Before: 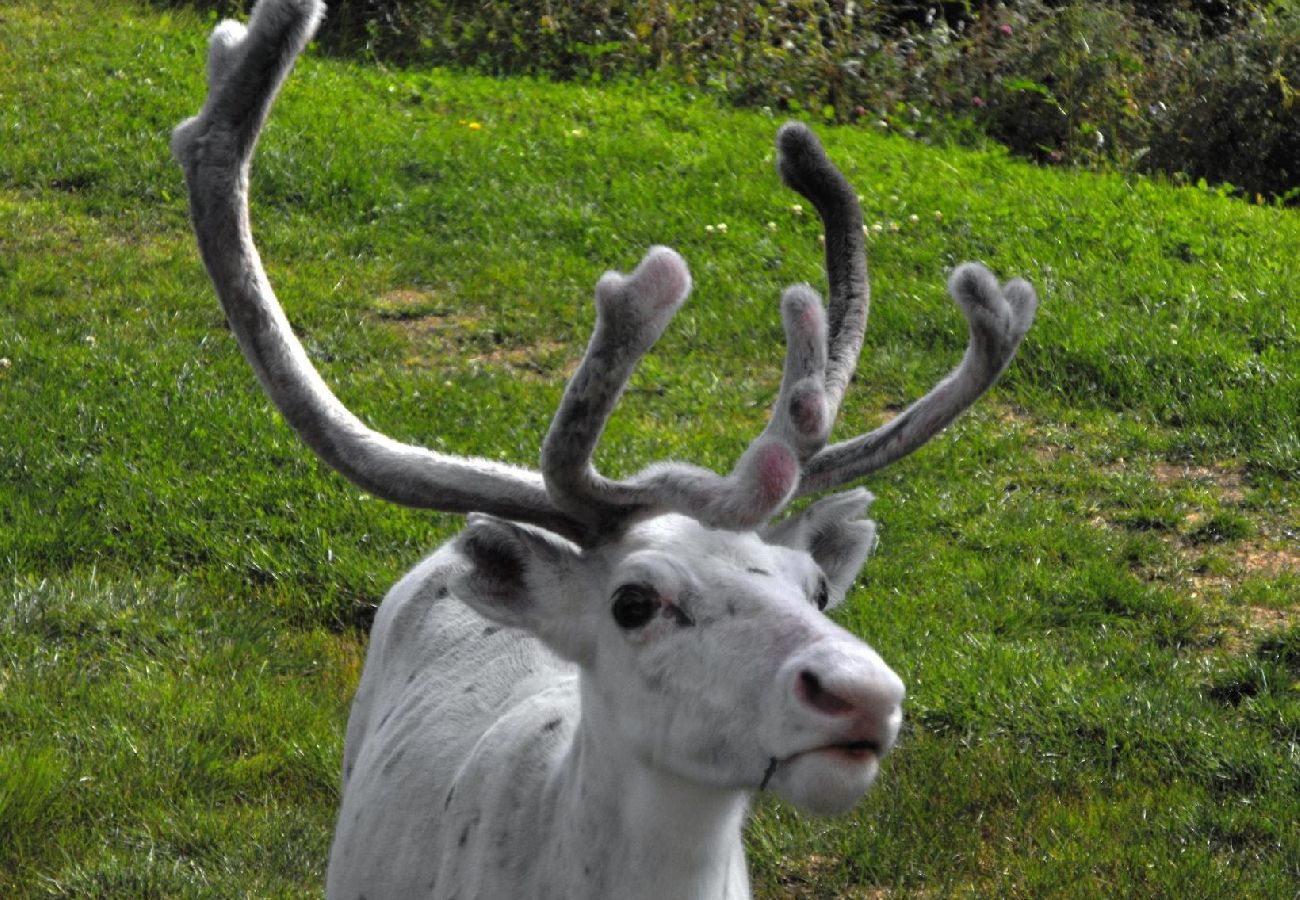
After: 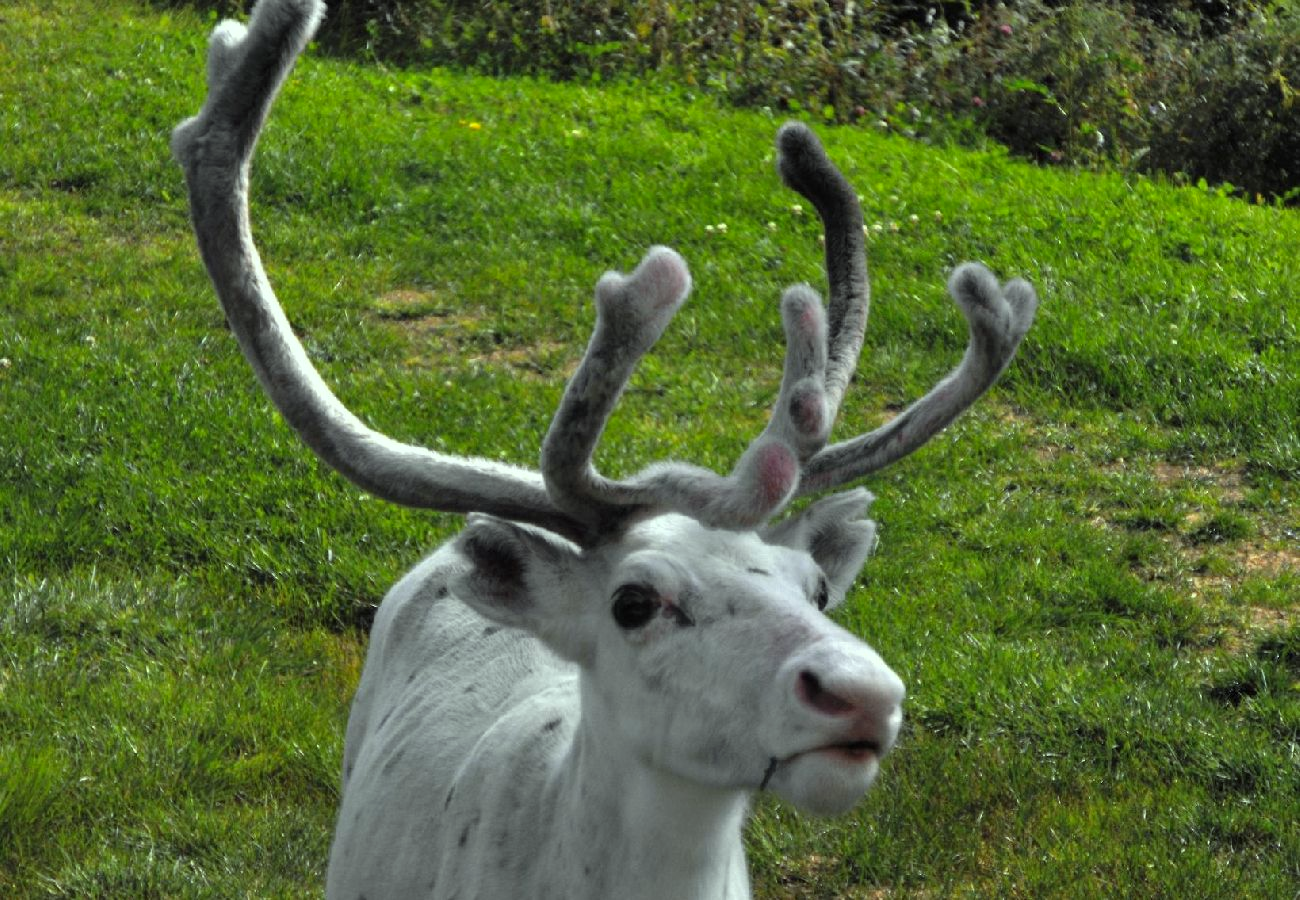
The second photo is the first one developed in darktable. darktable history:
color correction: highlights a* -7.84, highlights b* 3.12
shadows and highlights: shadows 29.42, highlights -29.55, low approximation 0.01, soften with gaussian
